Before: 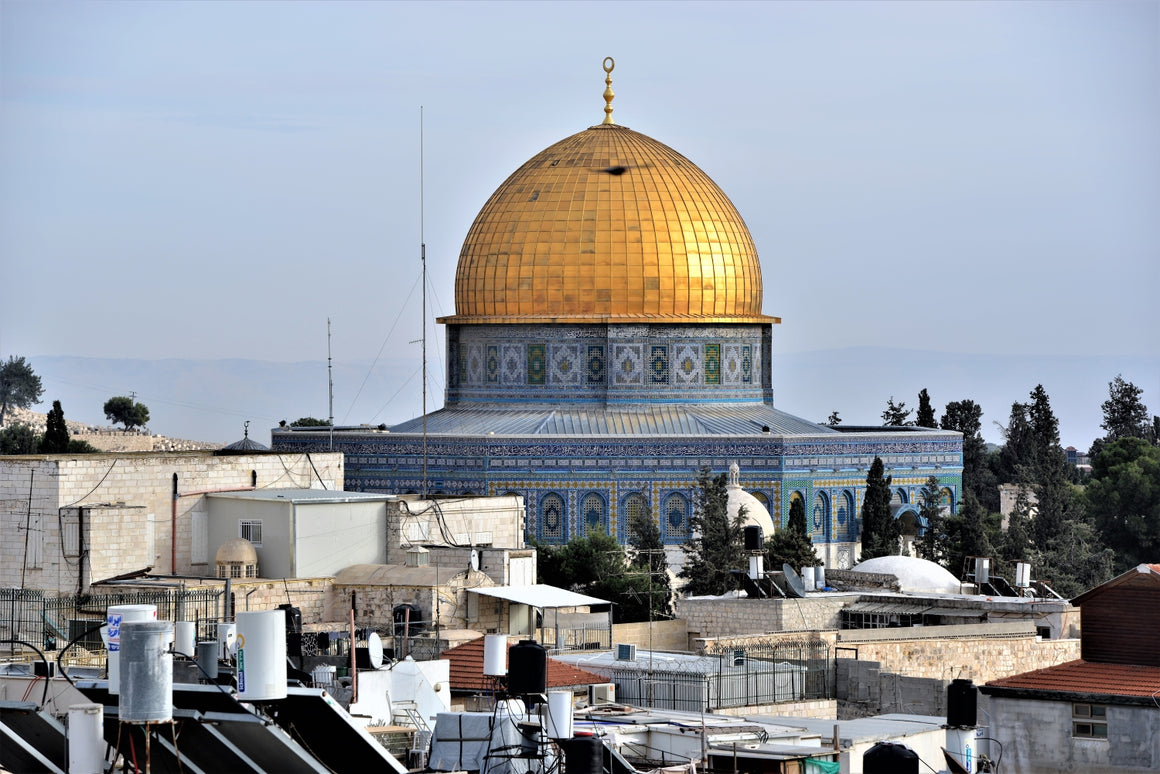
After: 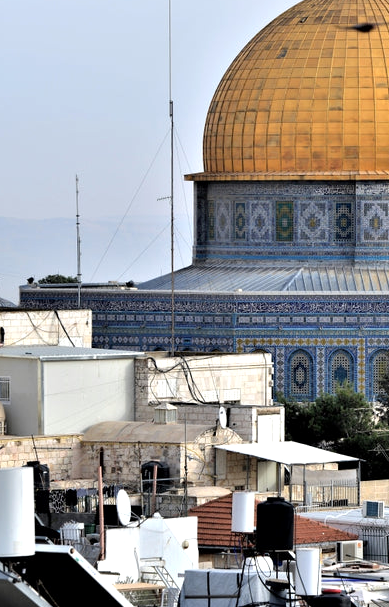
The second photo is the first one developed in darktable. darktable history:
shadows and highlights: radius 44.78, white point adjustment 6.64, compress 79.65%, highlights color adjustment 78.42%, soften with gaussian
exposure: black level correction 0.001, exposure 0.014 EV, compensate highlight preservation false
crop and rotate: left 21.77%, top 18.528%, right 44.676%, bottom 2.997%
